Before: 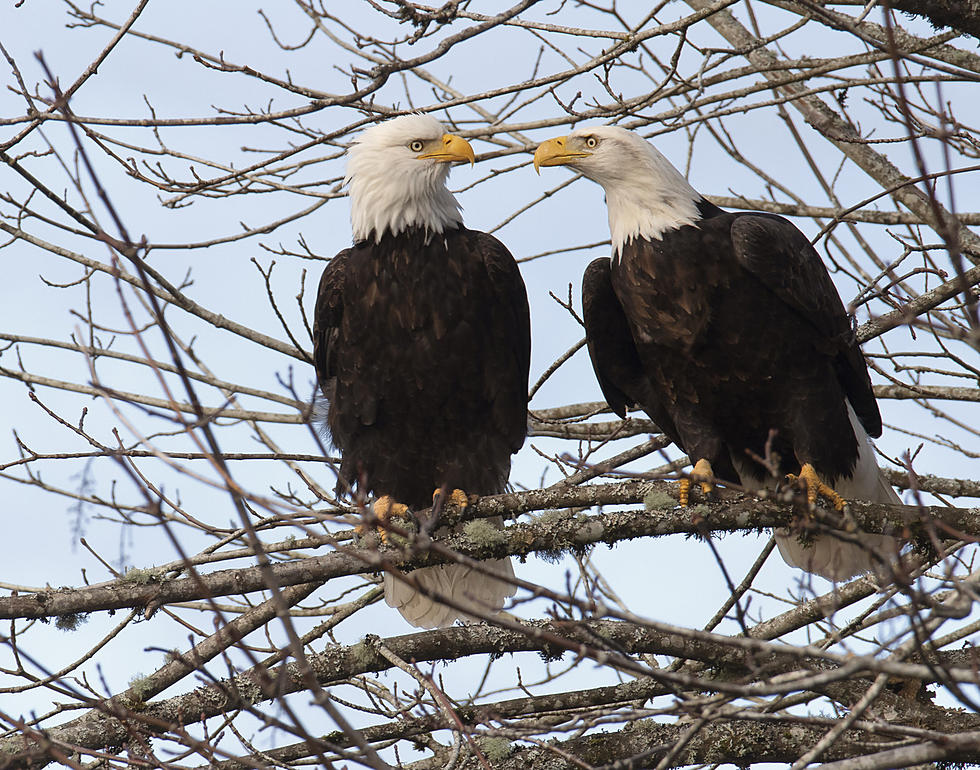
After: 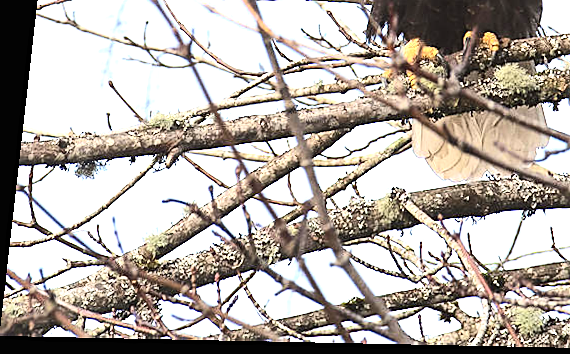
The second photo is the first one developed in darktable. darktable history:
contrast brightness saturation: contrast 0.2, brightness 0.16, saturation 0.22
tone equalizer: -8 EV -0.417 EV, -7 EV -0.389 EV, -6 EV -0.333 EV, -5 EV -0.222 EV, -3 EV 0.222 EV, -2 EV 0.333 EV, -1 EV 0.389 EV, +0 EV 0.417 EV, edges refinement/feathering 500, mask exposure compensation -1.57 EV, preserve details no
crop and rotate: top 54.778%, right 46.61%, bottom 0.159%
exposure: black level correction 0, exposure 0.9 EV, compensate highlight preservation false
sharpen: on, module defaults
rotate and perspective: rotation 0.128°, lens shift (vertical) -0.181, lens shift (horizontal) -0.044, shear 0.001, automatic cropping off
